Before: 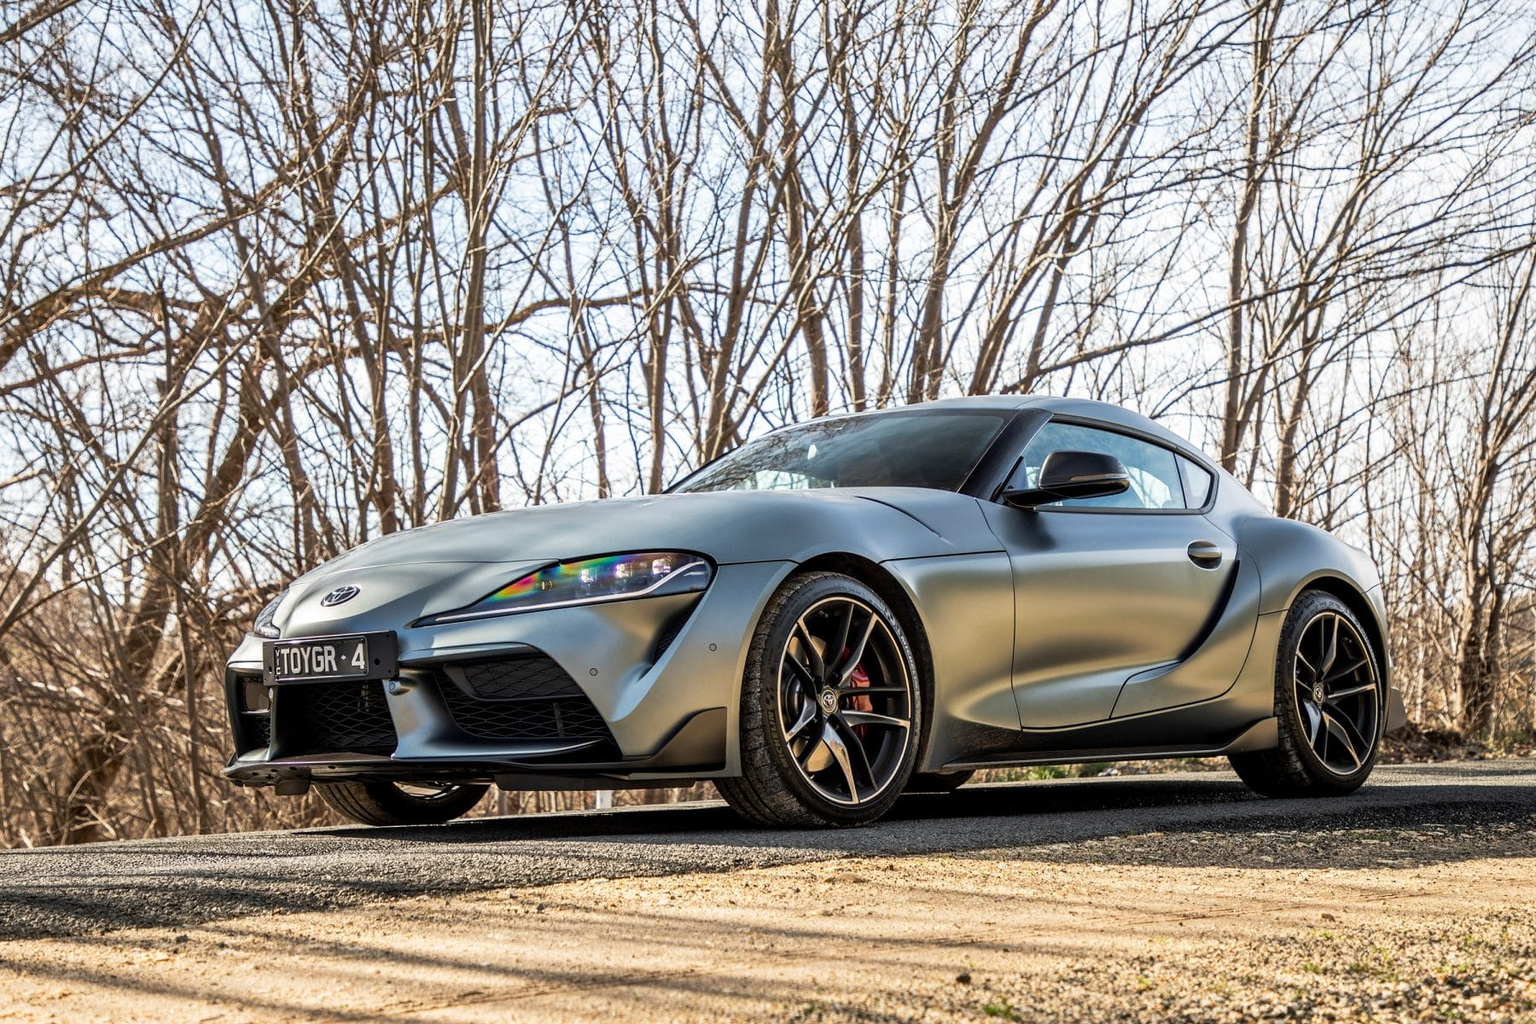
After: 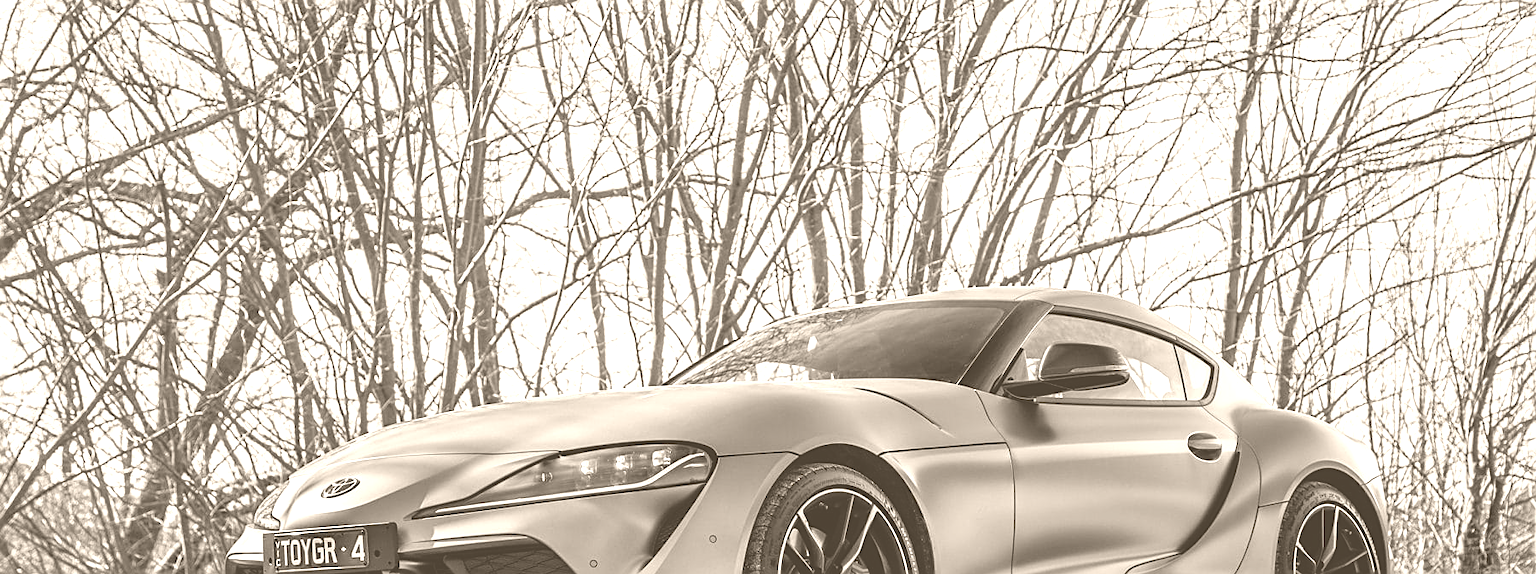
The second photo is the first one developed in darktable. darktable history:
colorize: hue 34.49°, saturation 35.33%, source mix 100%, version 1
exposure: exposure -0.492 EV, compensate highlight preservation false
sharpen: on, module defaults
crop and rotate: top 10.605%, bottom 33.274%
